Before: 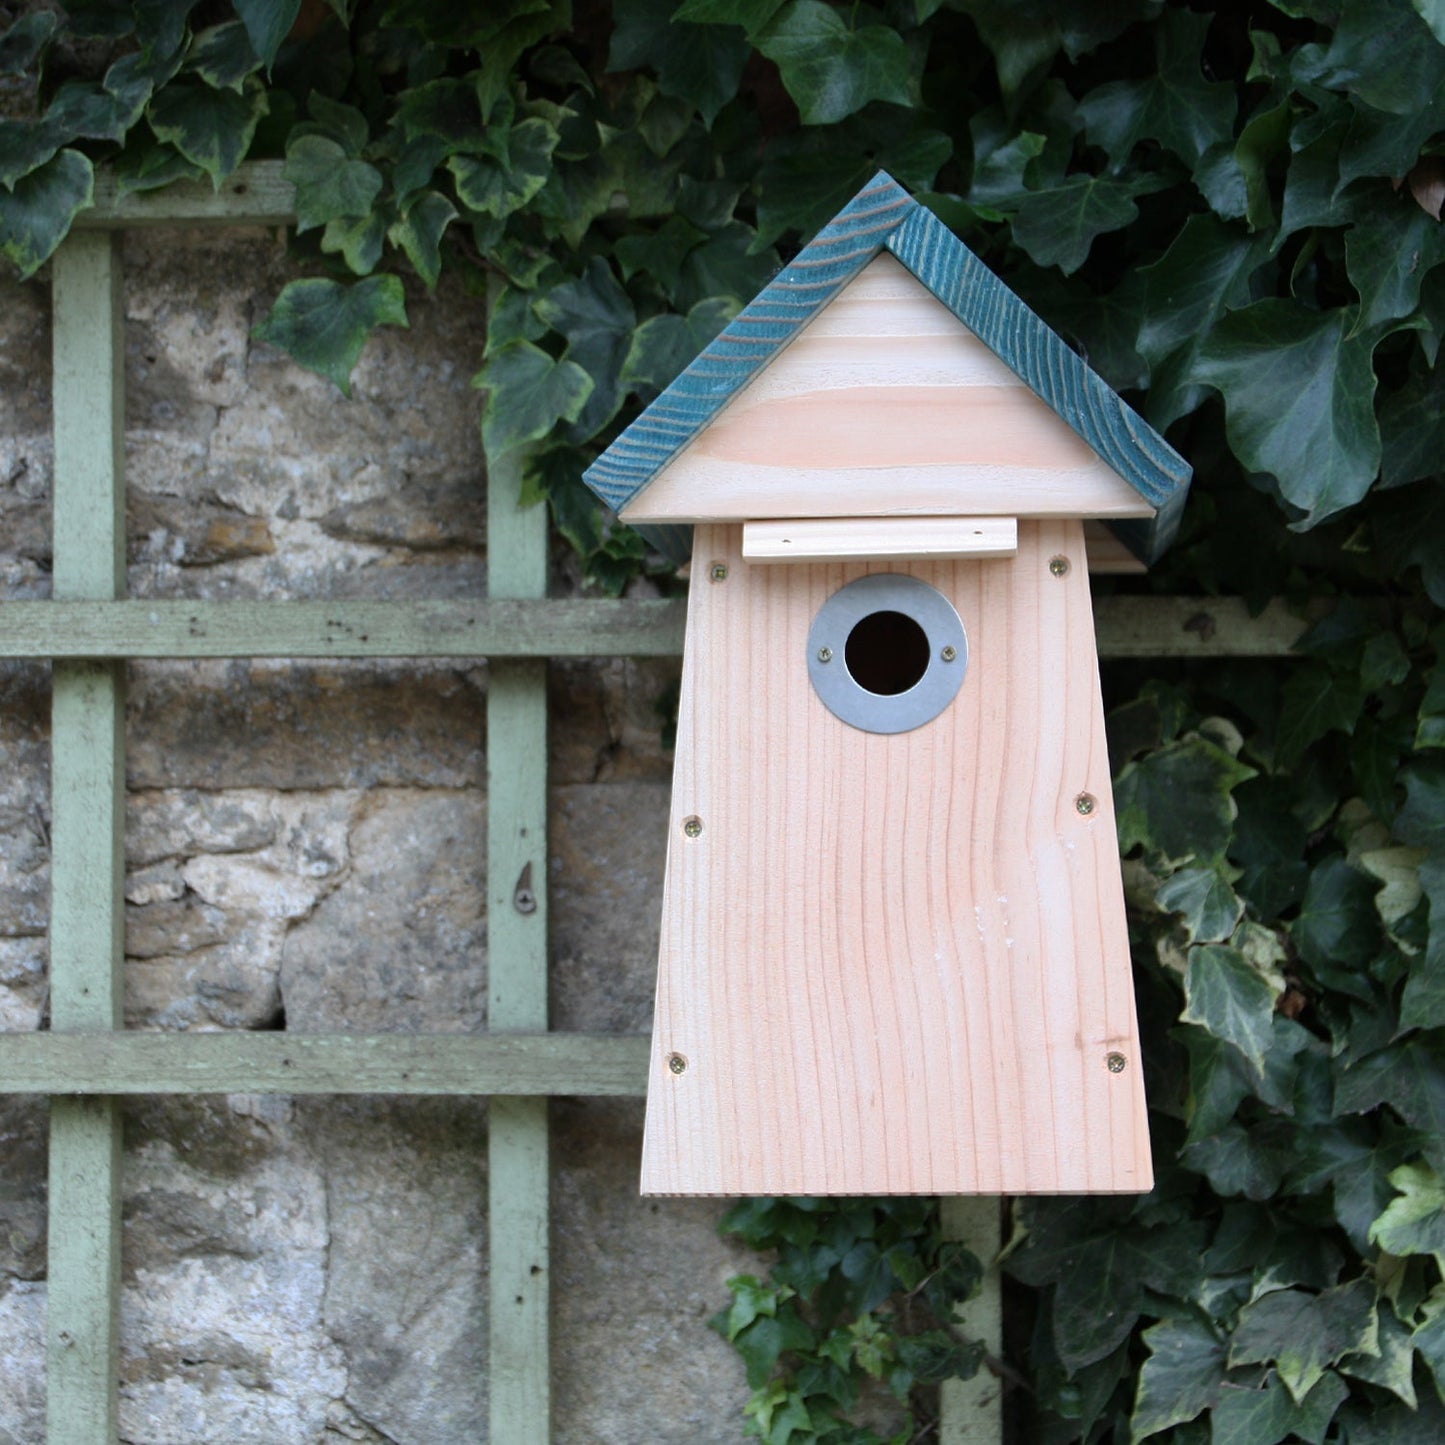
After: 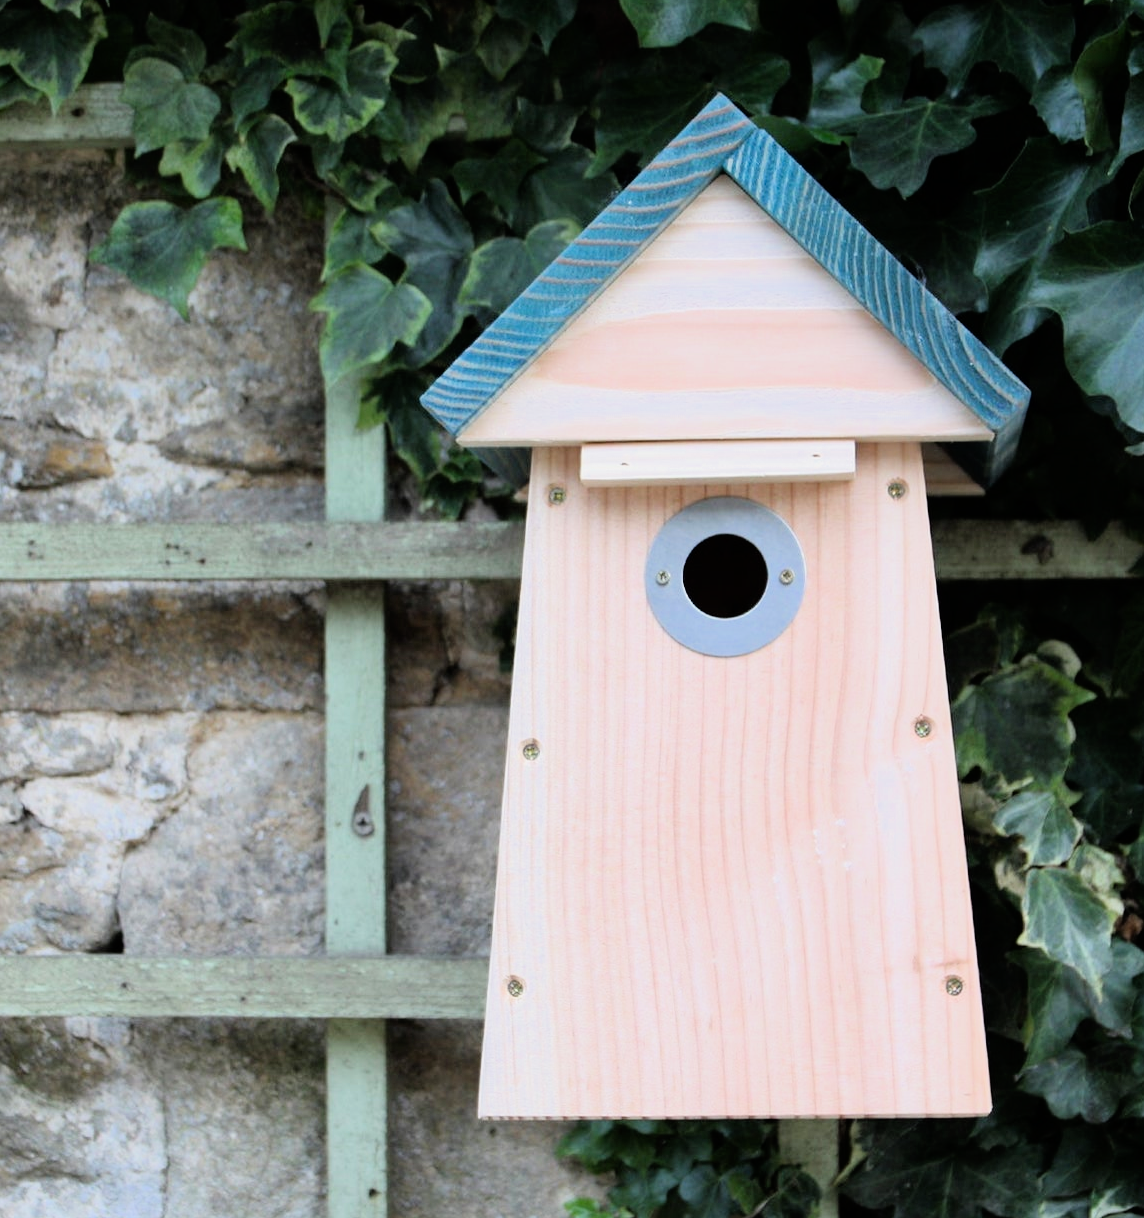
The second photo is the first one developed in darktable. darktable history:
sharpen: radius 2.883, amount 0.868, threshold 47.523
vibrance: vibrance 50%
exposure: black level correction 0, exposure 0.7 EV, compensate exposure bias true, compensate highlight preservation false
filmic rgb: threshold 3 EV, hardness 4.17, latitude 50%, contrast 1.1, preserve chrominance max RGB, color science v6 (2022), contrast in shadows safe, contrast in highlights safe, enable highlight reconstruction true
crop: left 11.225%, top 5.381%, right 9.565%, bottom 10.314%
